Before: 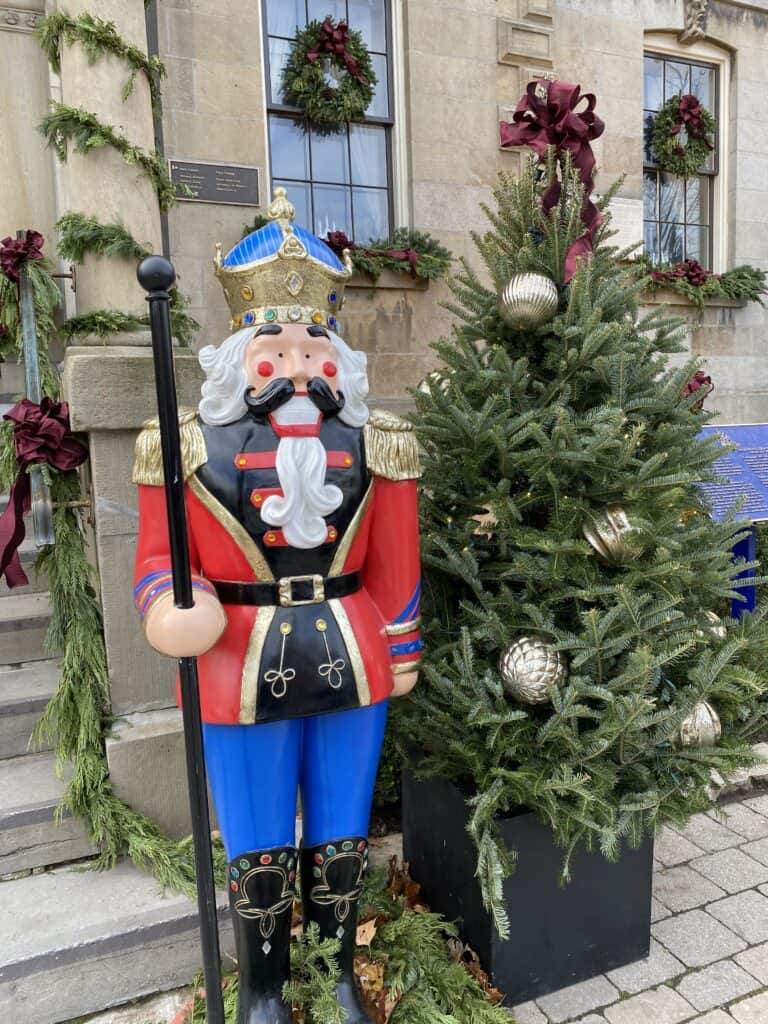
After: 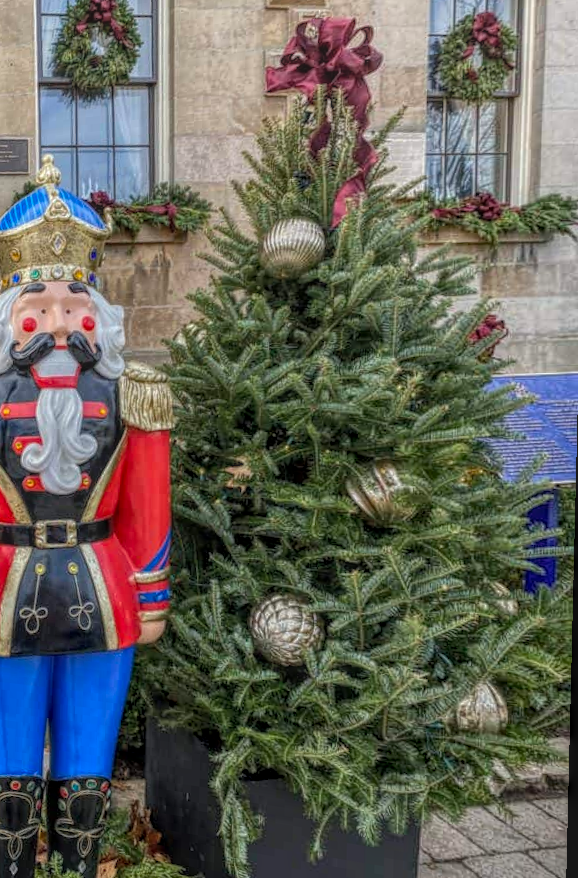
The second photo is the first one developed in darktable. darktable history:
crop and rotate: left 24.6%
local contrast: highlights 20%, shadows 30%, detail 200%, midtone range 0.2
rotate and perspective: rotation 1.69°, lens shift (vertical) -0.023, lens shift (horizontal) -0.291, crop left 0.025, crop right 0.988, crop top 0.092, crop bottom 0.842
